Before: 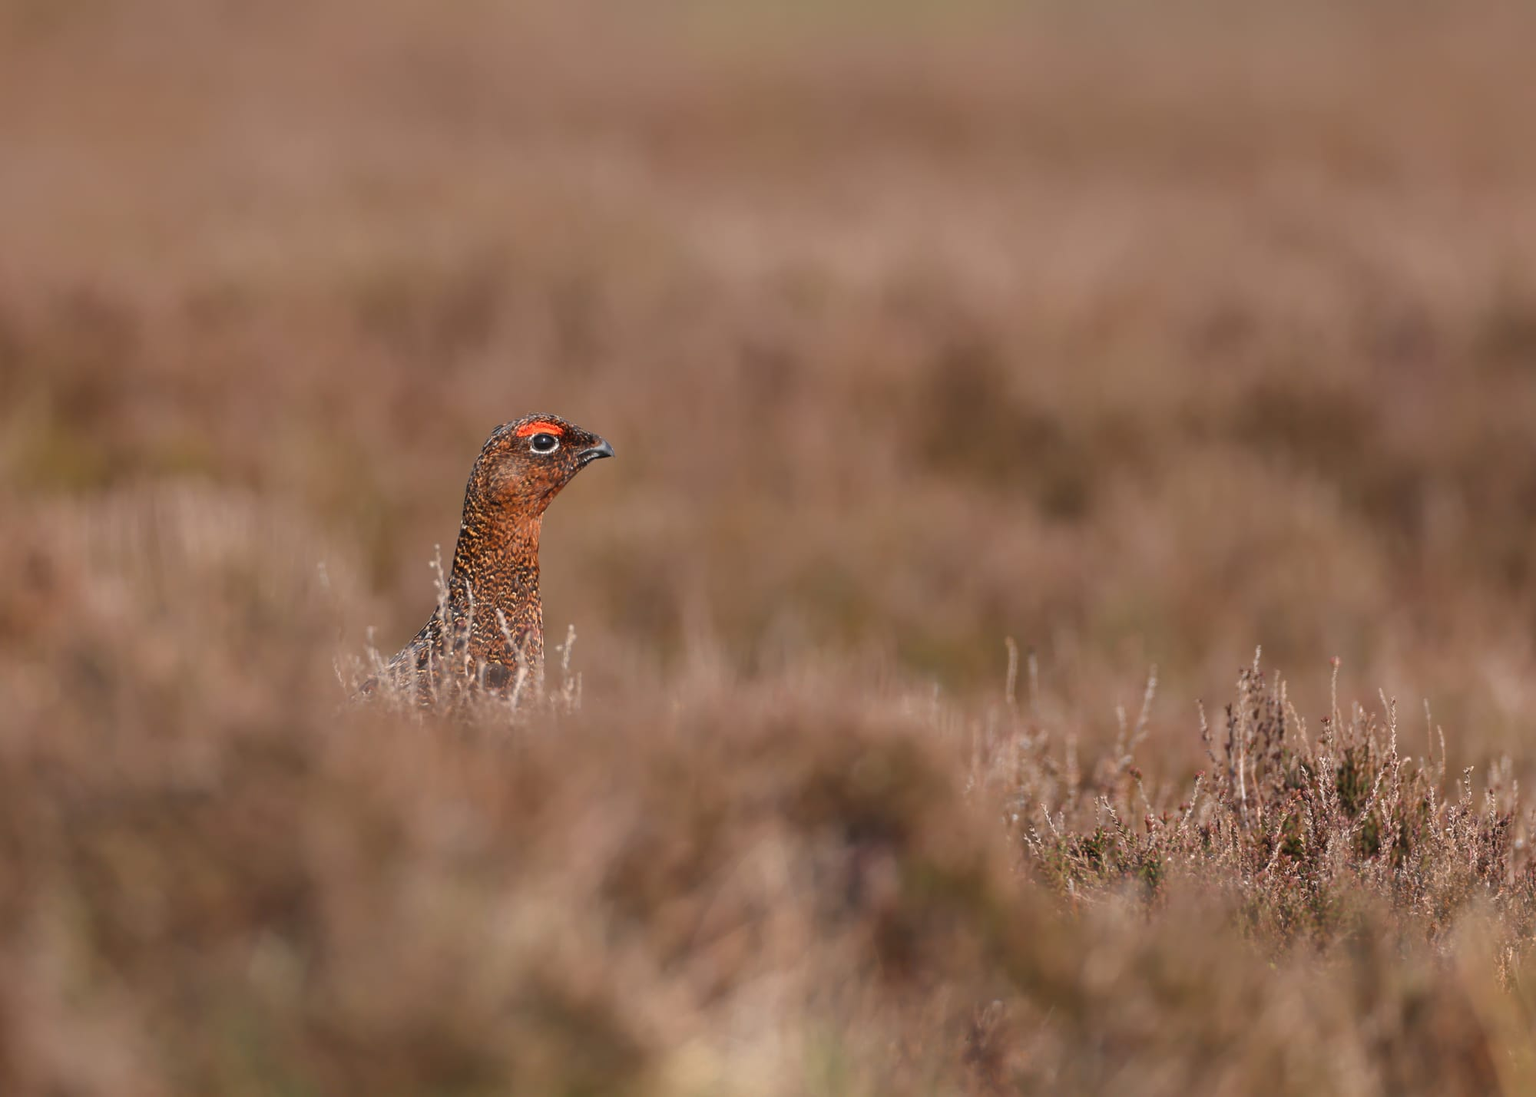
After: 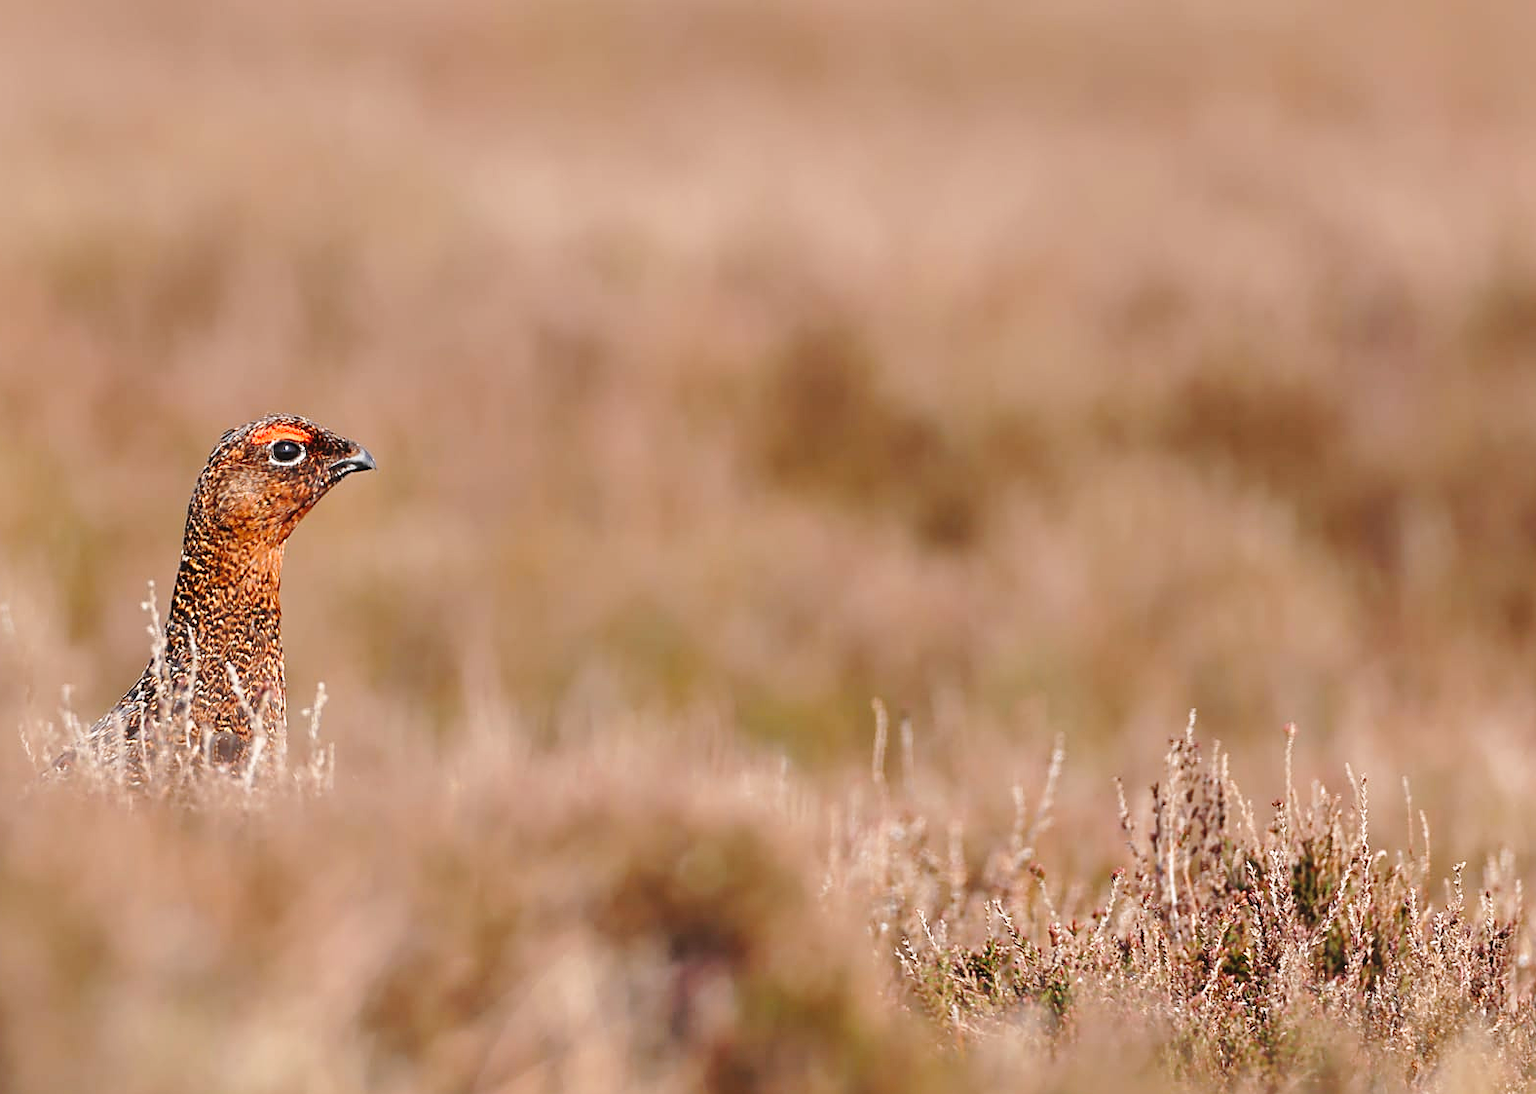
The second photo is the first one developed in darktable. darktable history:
crop and rotate: left 20.74%, top 7.912%, right 0.375%, bottom 13.378%
base curve: curves: ch0 [(0, 0) (0.028, 0.03) (0.121, 0.232) (0.46, 0.748) (0.859, 0.968) (1, 1)], preserve colors none
sharpen: on, module defaults
